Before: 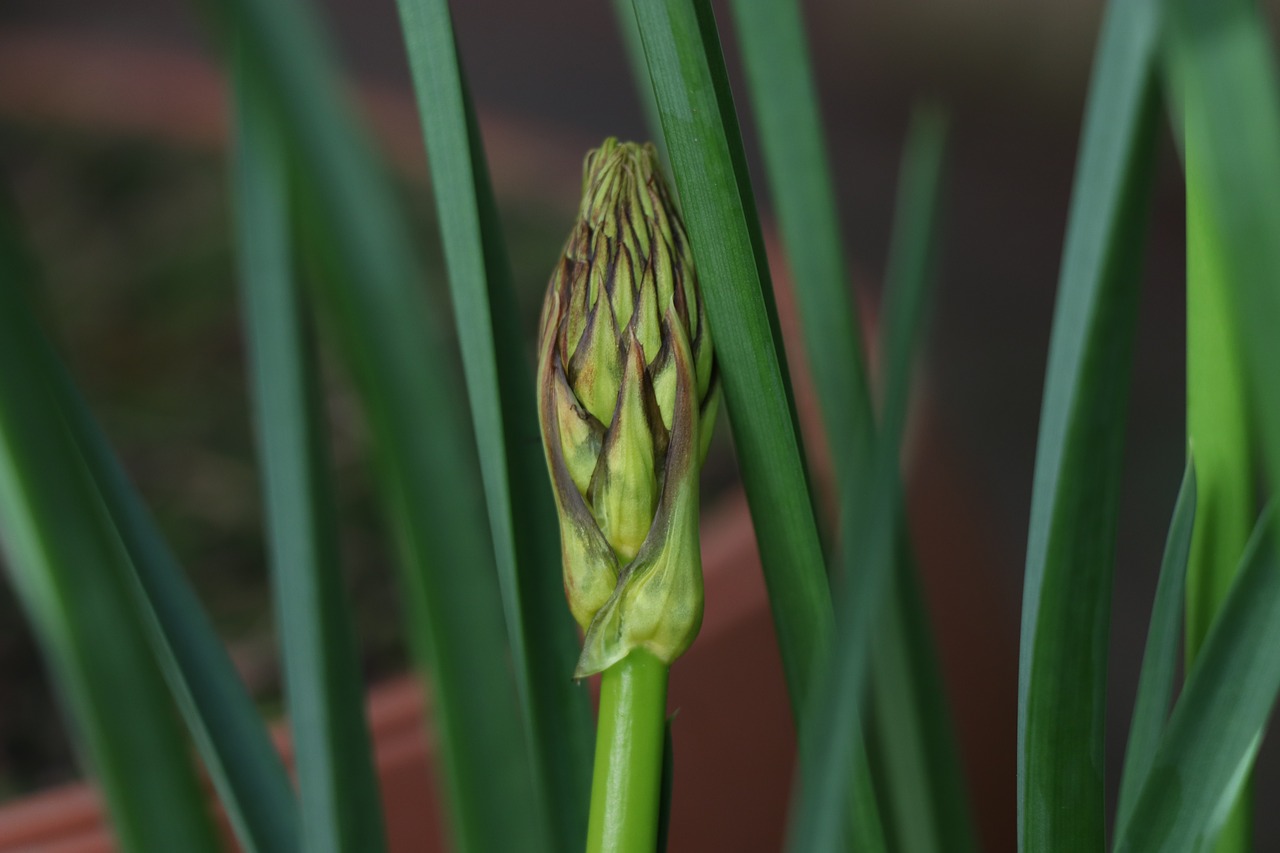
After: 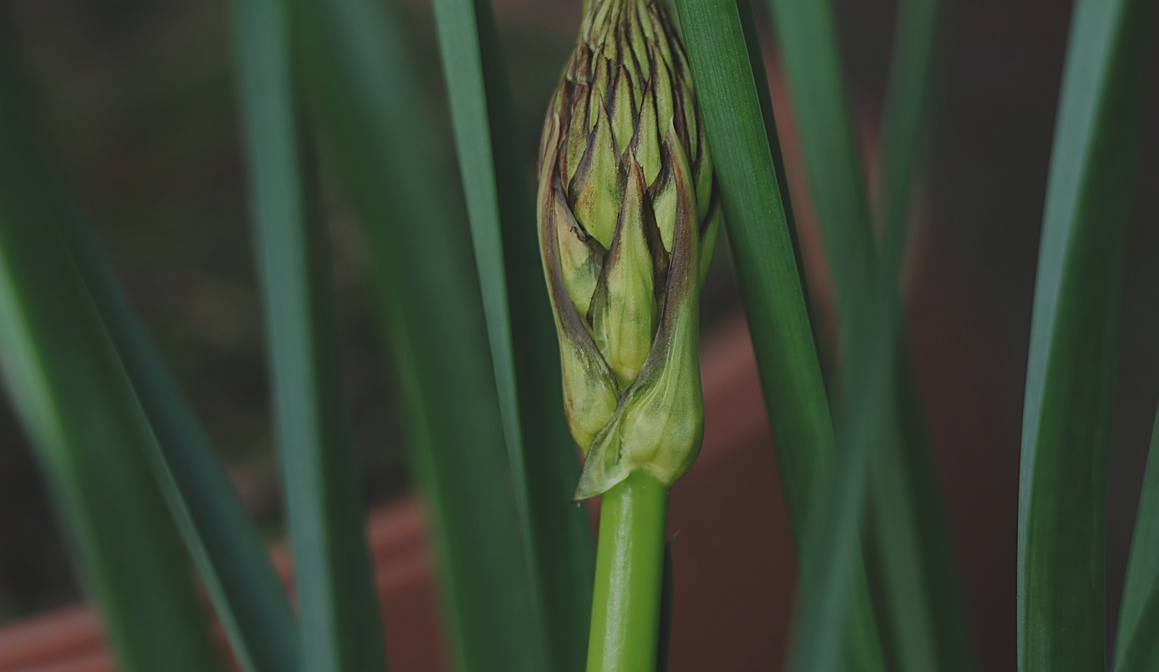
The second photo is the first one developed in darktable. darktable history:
exposure: black level correction -0.037, exposure -0.495 EV, compensate highlight preservation false
sharpen: on, module defaults
crop: top 20.951%, right 9.444%, bottom 0.257%
filmic rgb: black relative exposure -7.65 EV, white relative exposure 4.56 EV, hardness 3.61, contrast 1.058, preserve chrominance no, color science v4 (2020), contrast in shadows soft
